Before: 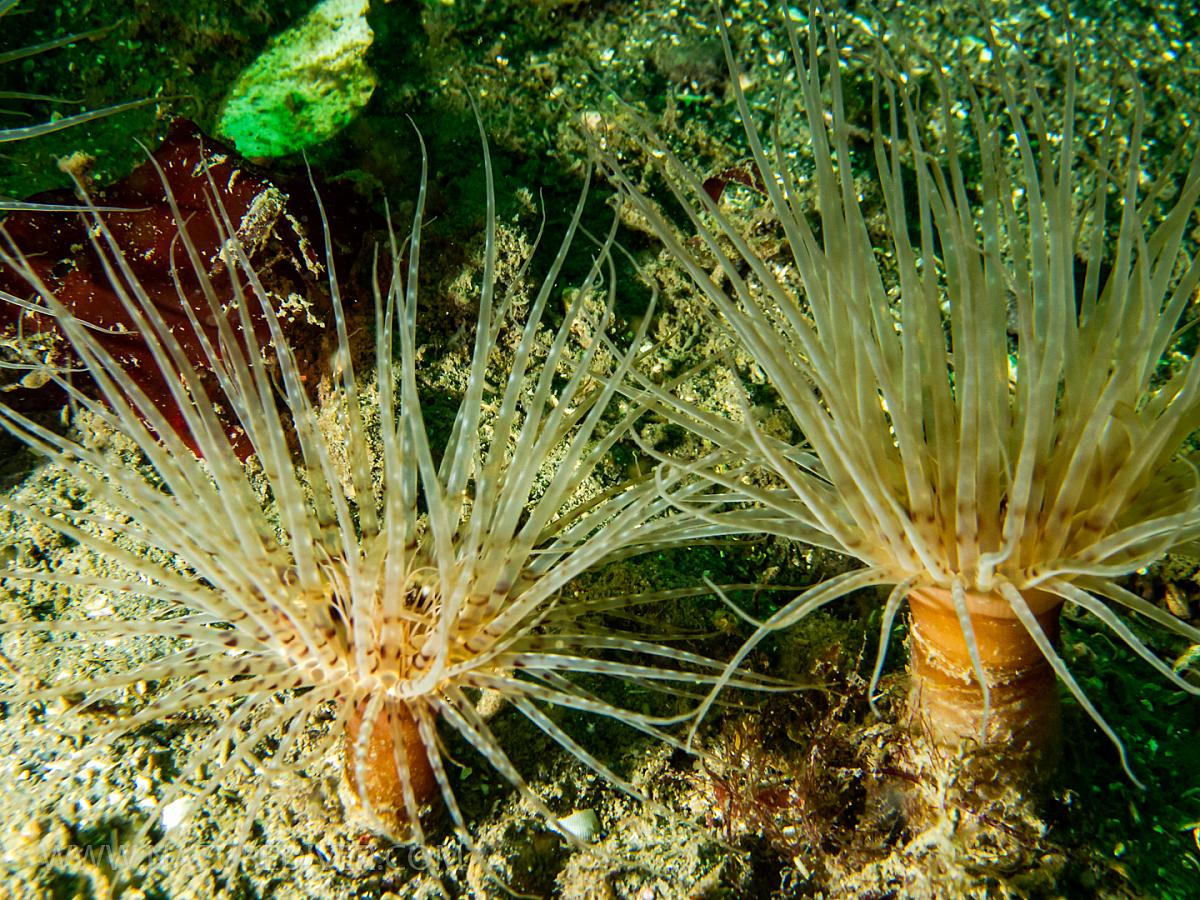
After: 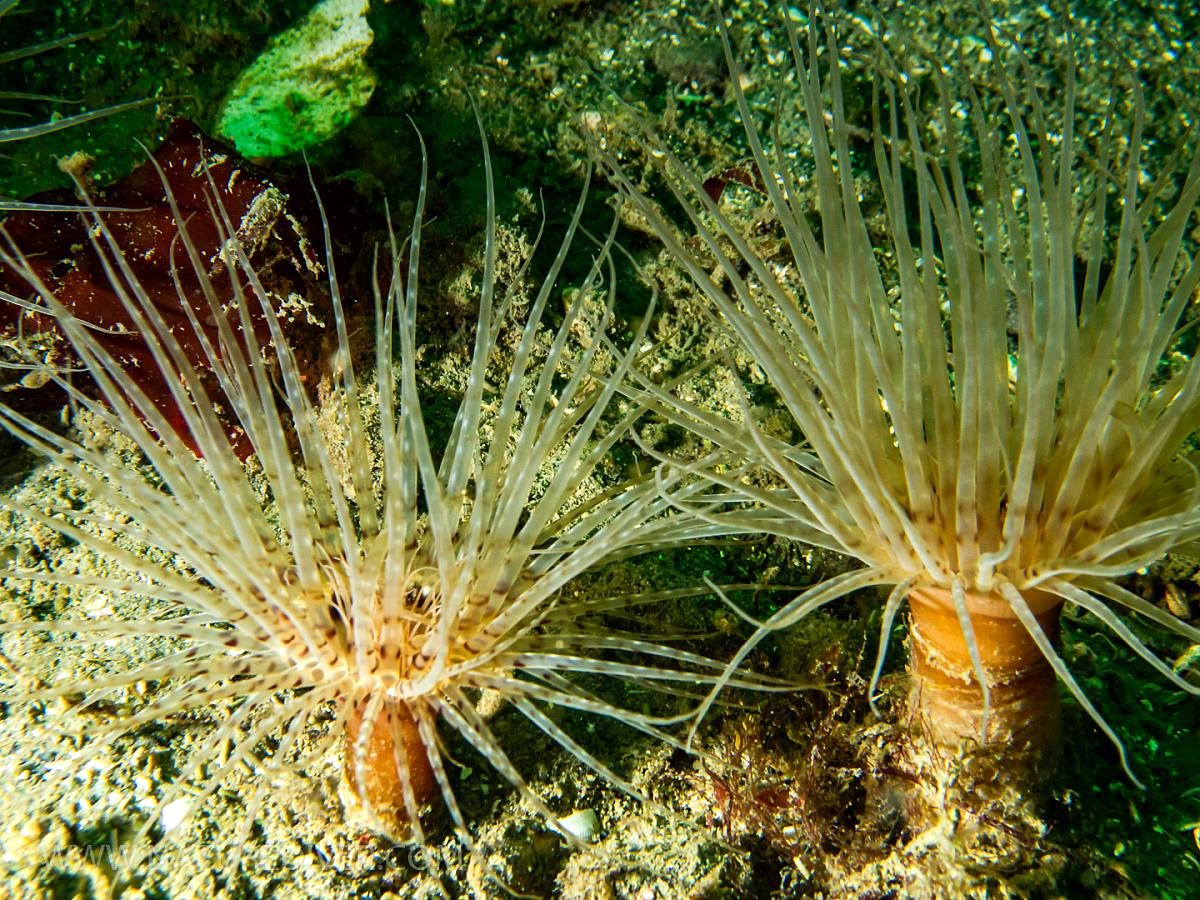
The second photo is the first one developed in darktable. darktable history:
graduated density: on, module defaults
exposure: exposure 0.3 EV, compensate highlight preservation false
